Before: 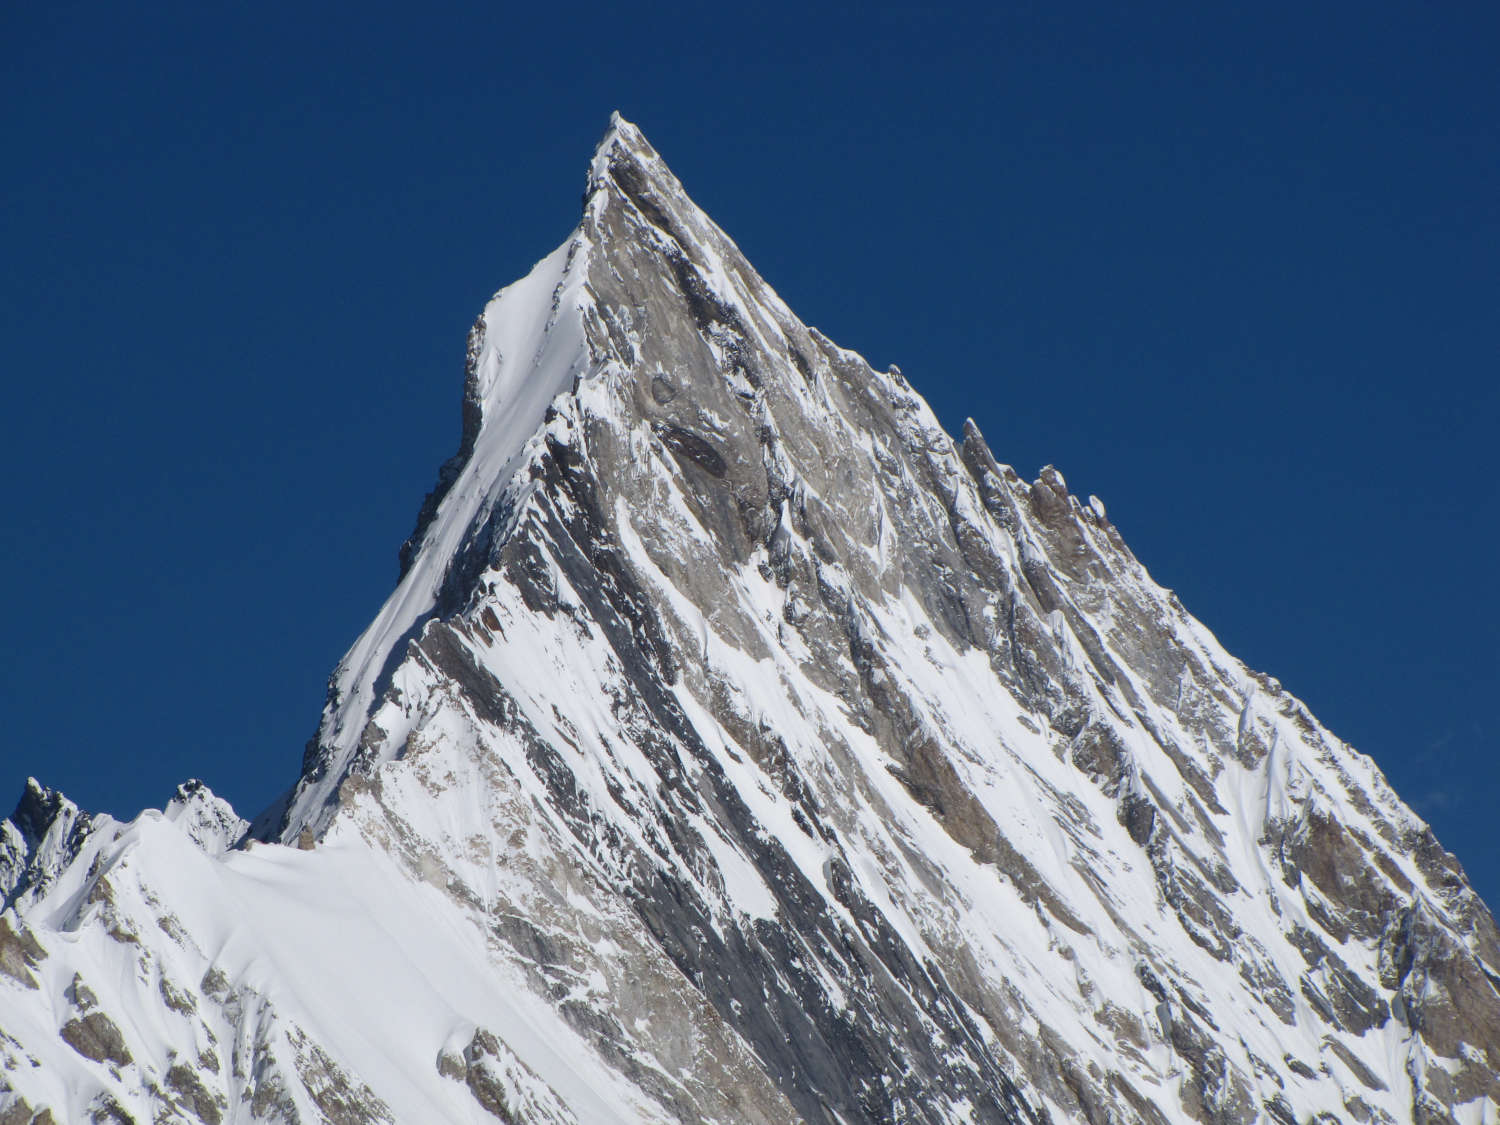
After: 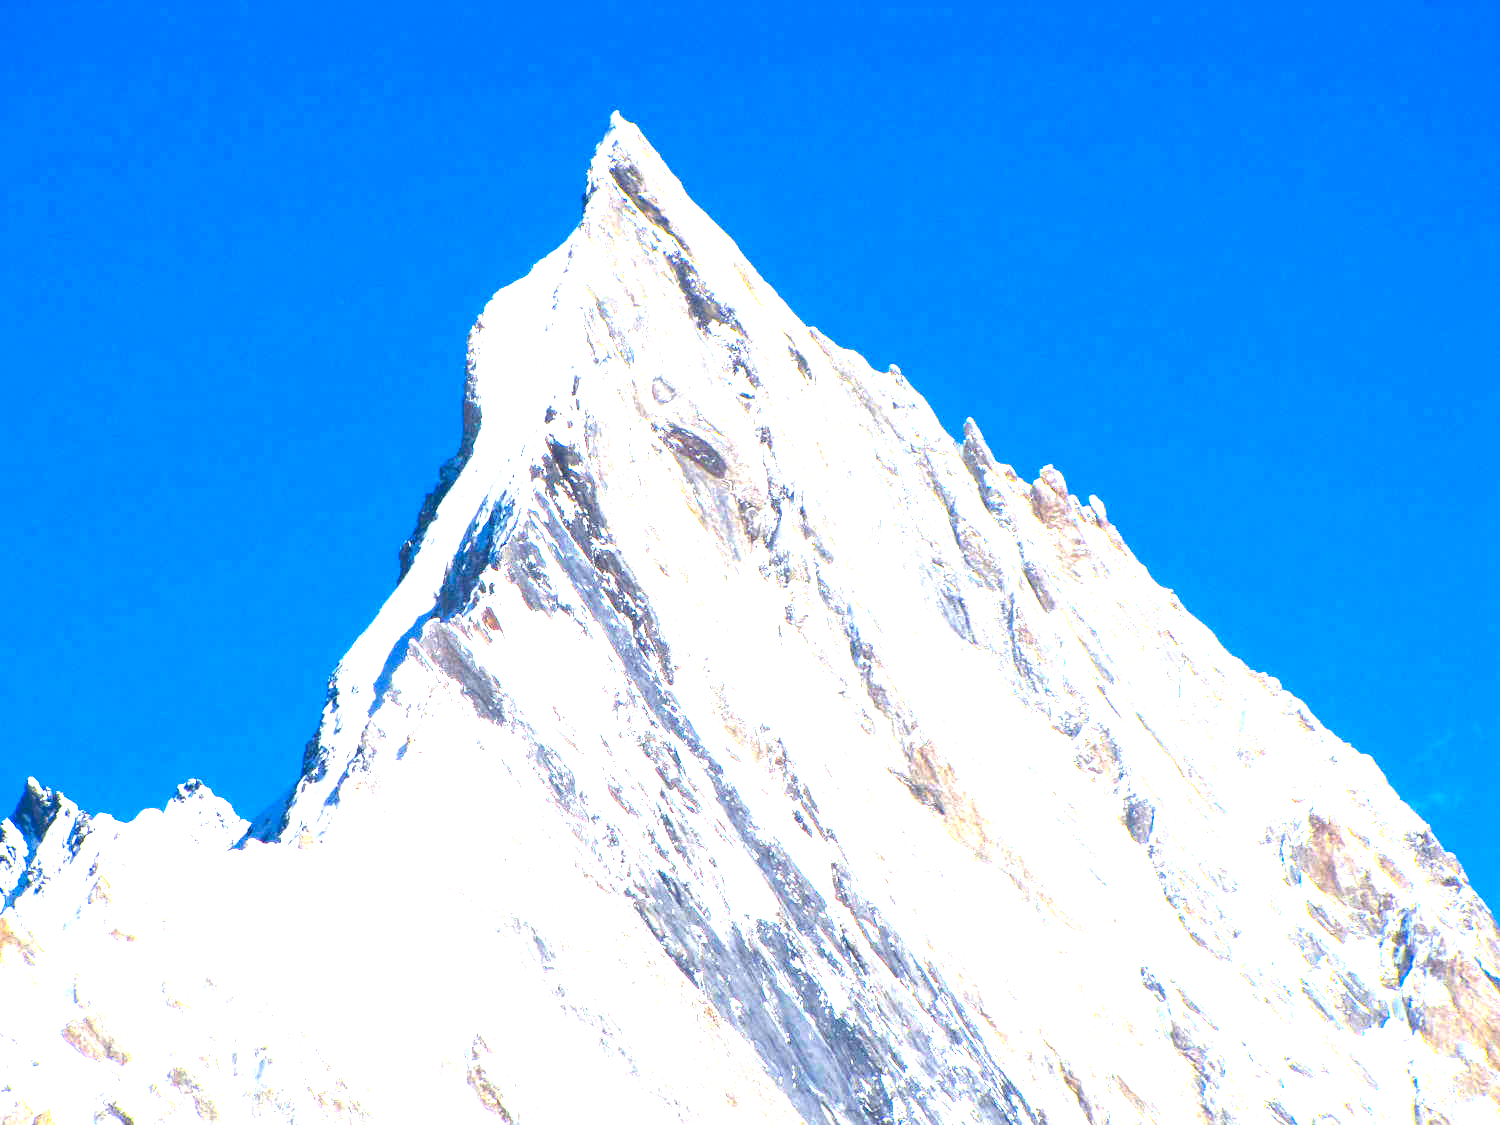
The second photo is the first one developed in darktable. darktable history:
contrast brightness saturation: contrast 0.199, brightness 0.204, saturation 0.816
levels: levels [0, 0.281, 0.562]
